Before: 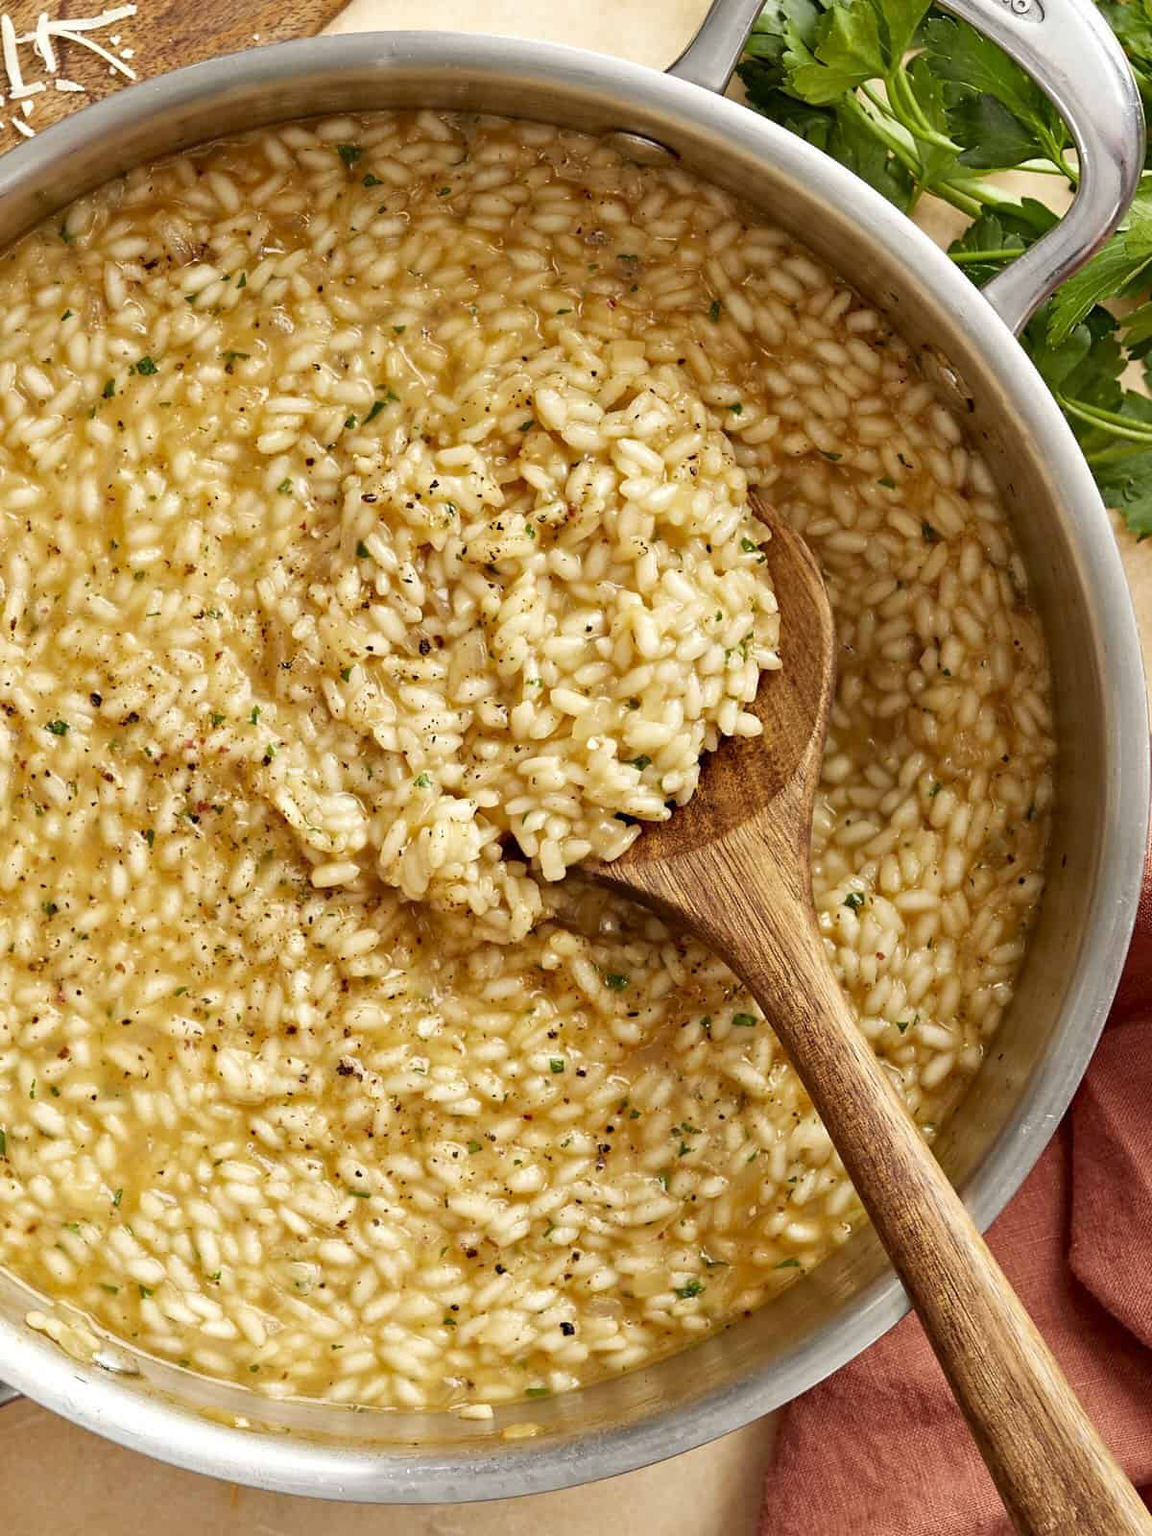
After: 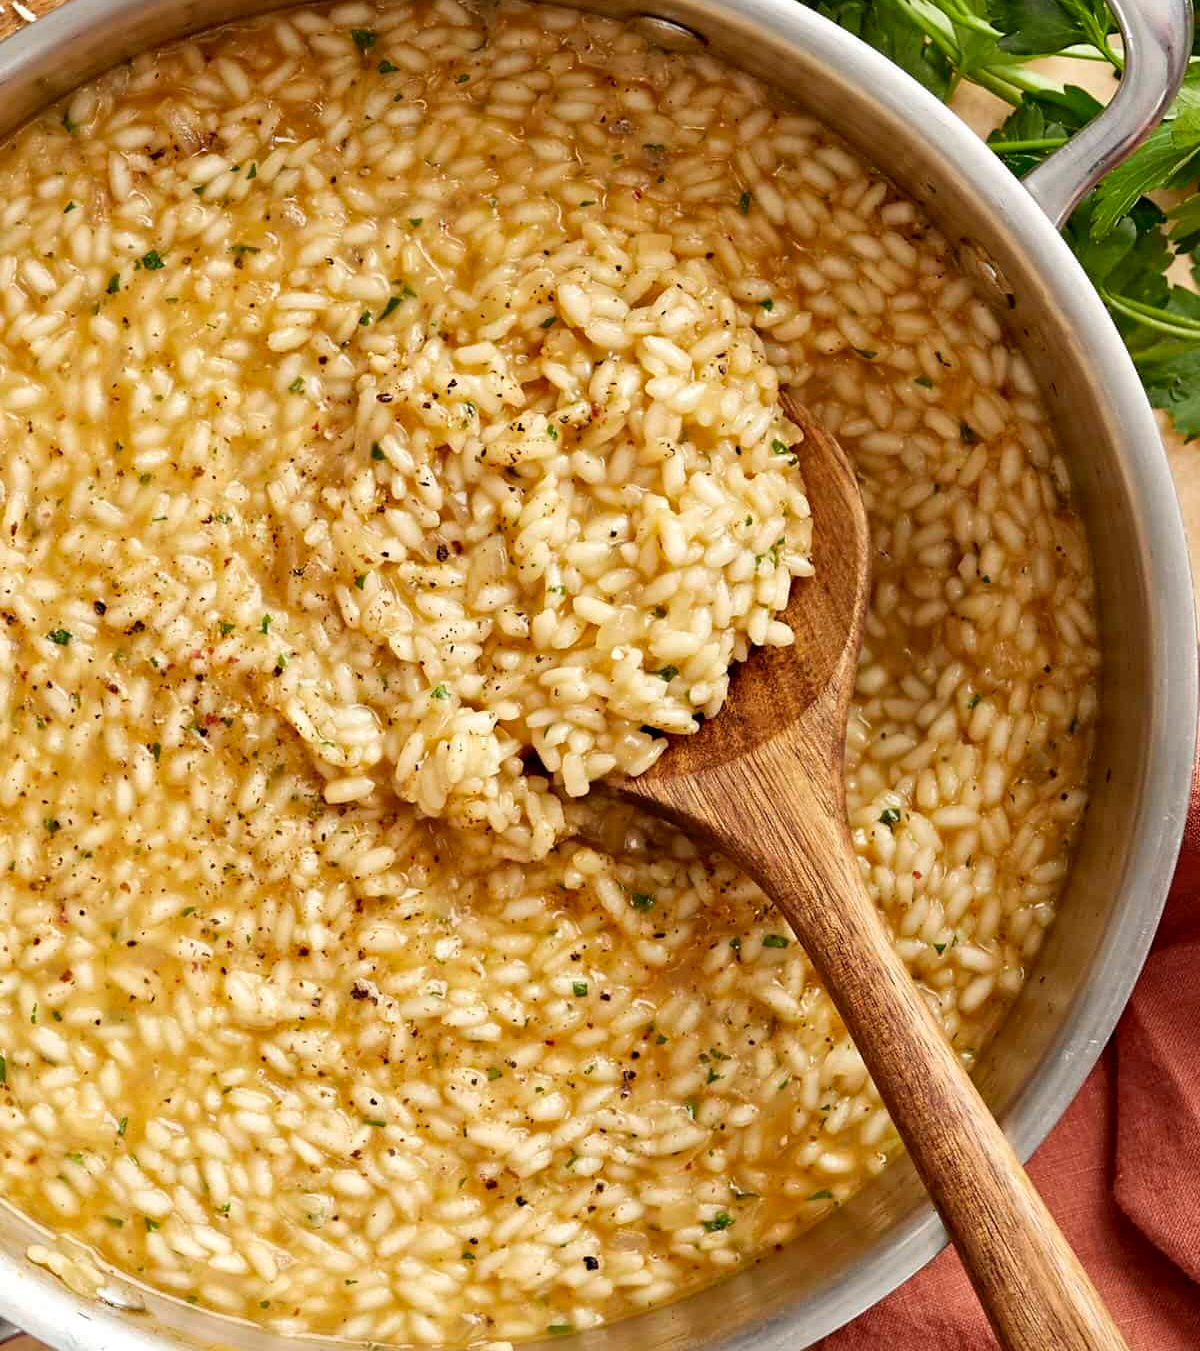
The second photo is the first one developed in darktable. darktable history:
crop: top 7.615%, bottom 7.918%
